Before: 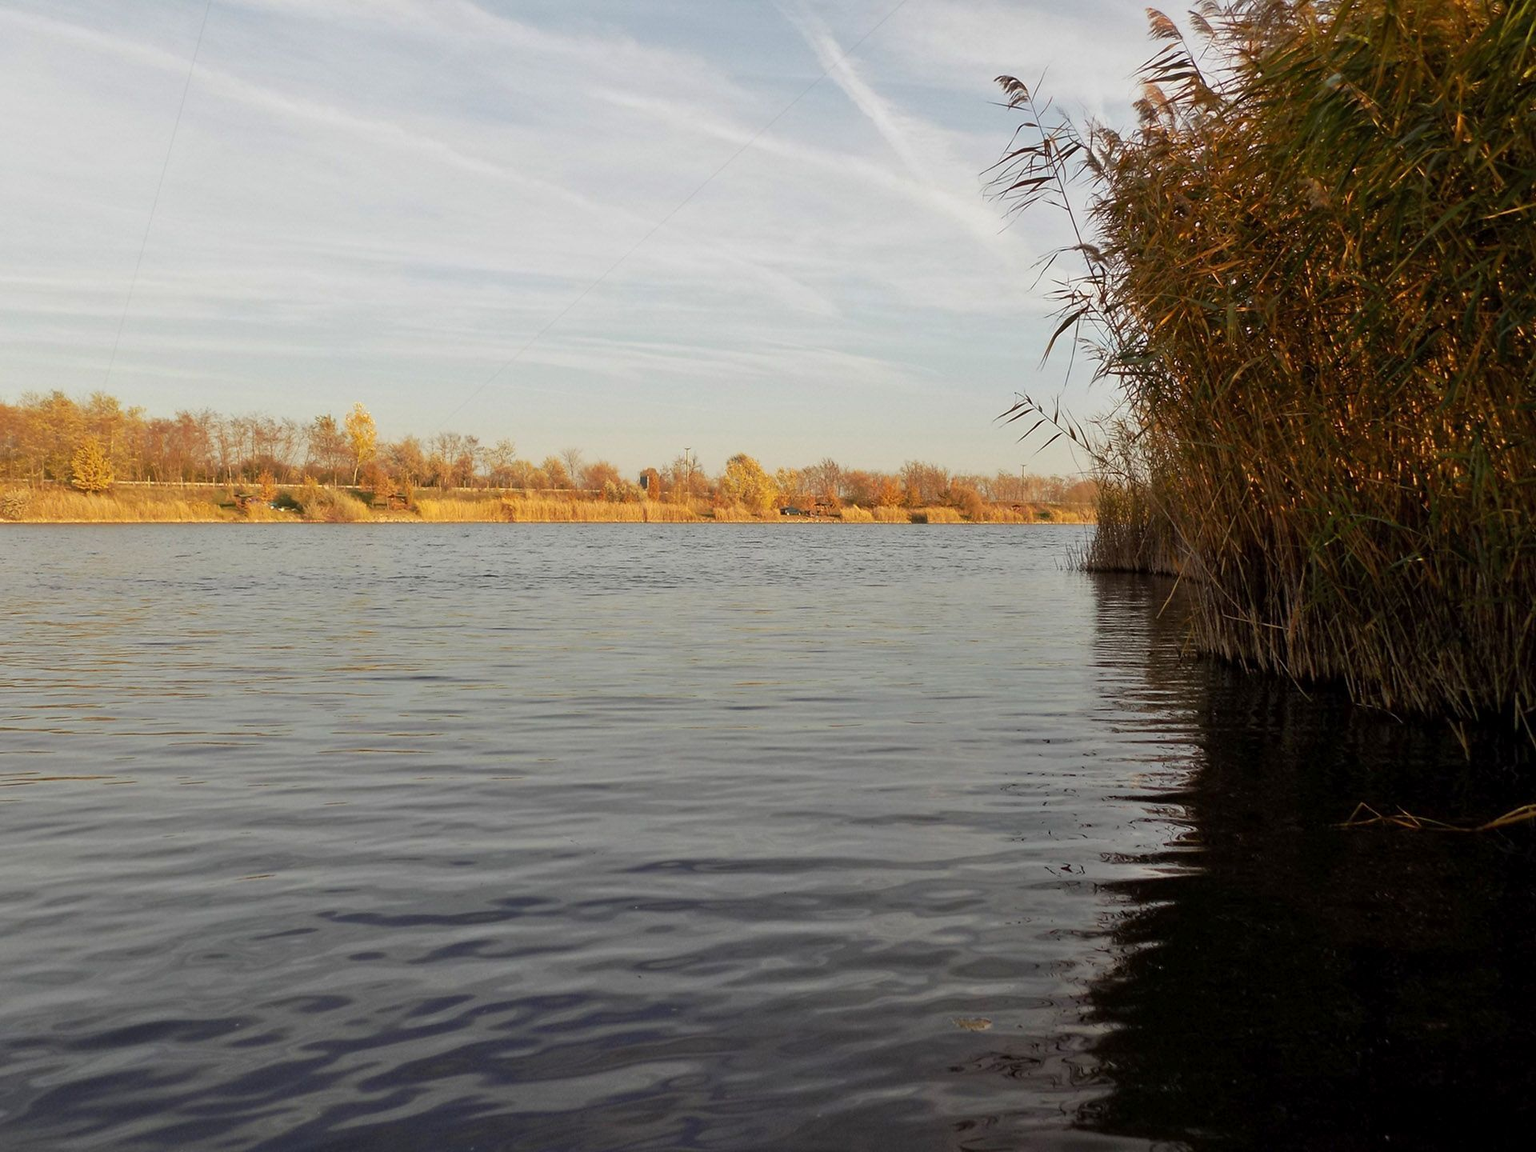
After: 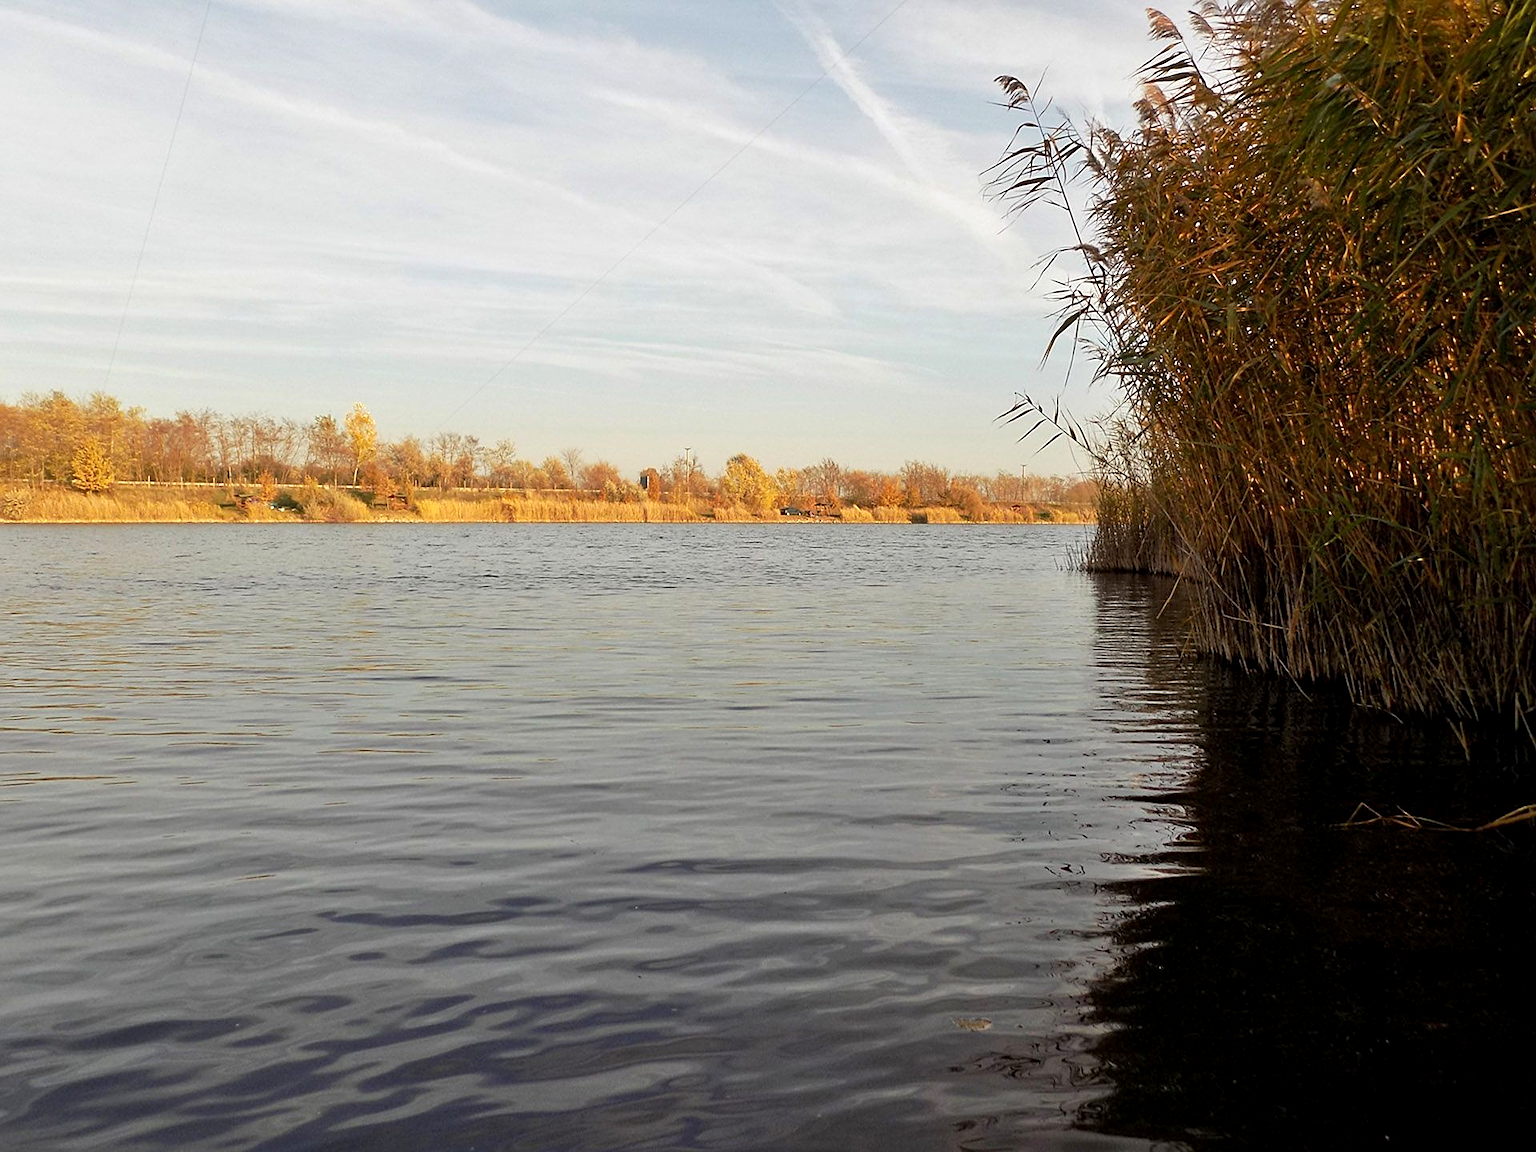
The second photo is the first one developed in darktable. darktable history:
exposure: black level correction 0.002, exposure 0.296 EV, compensate highlight preservation false
sharpen: on, module defaults
